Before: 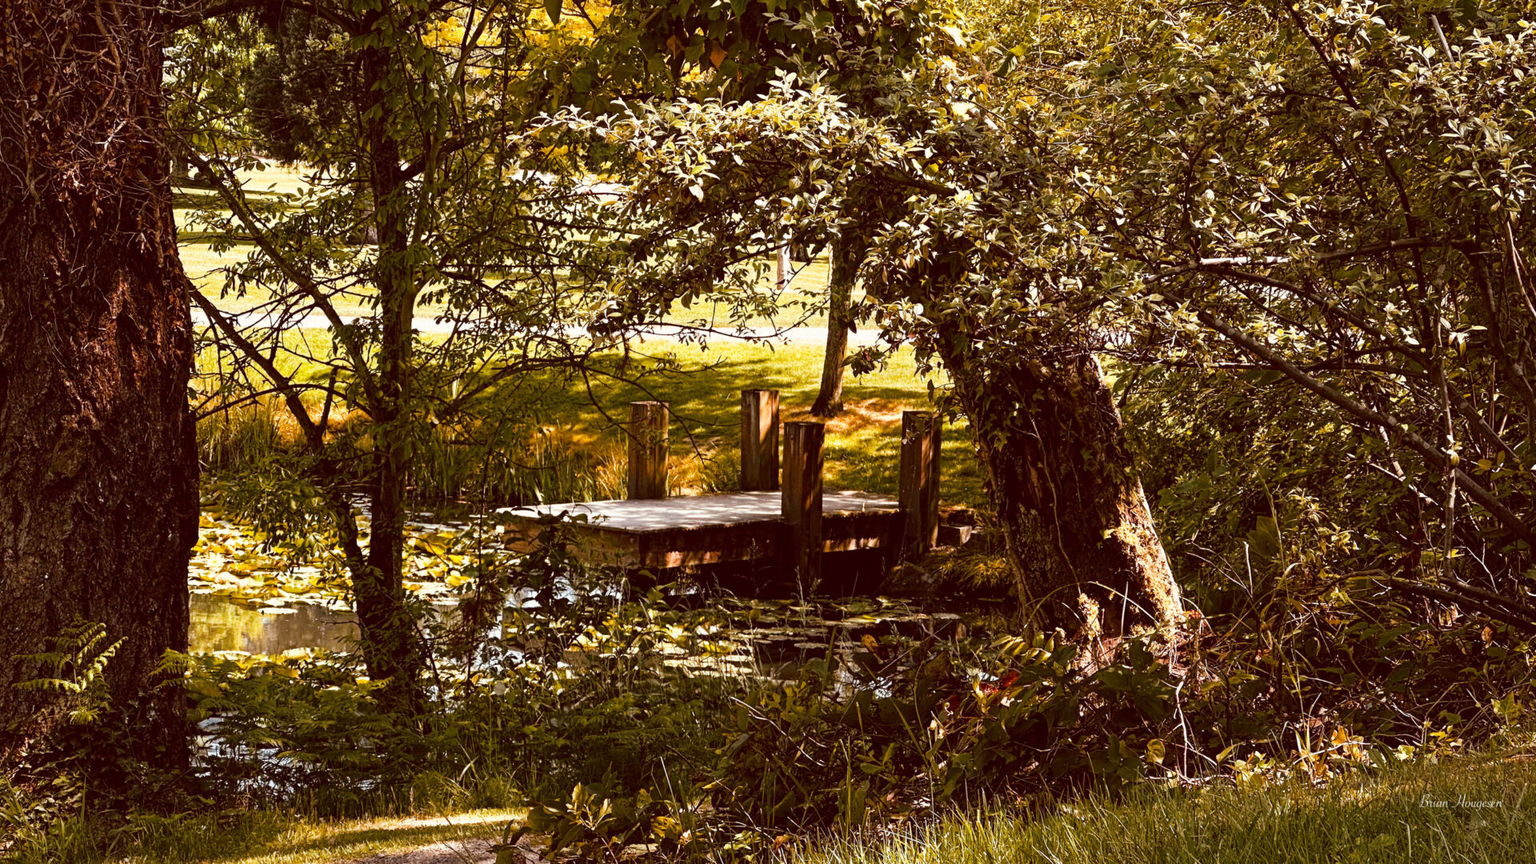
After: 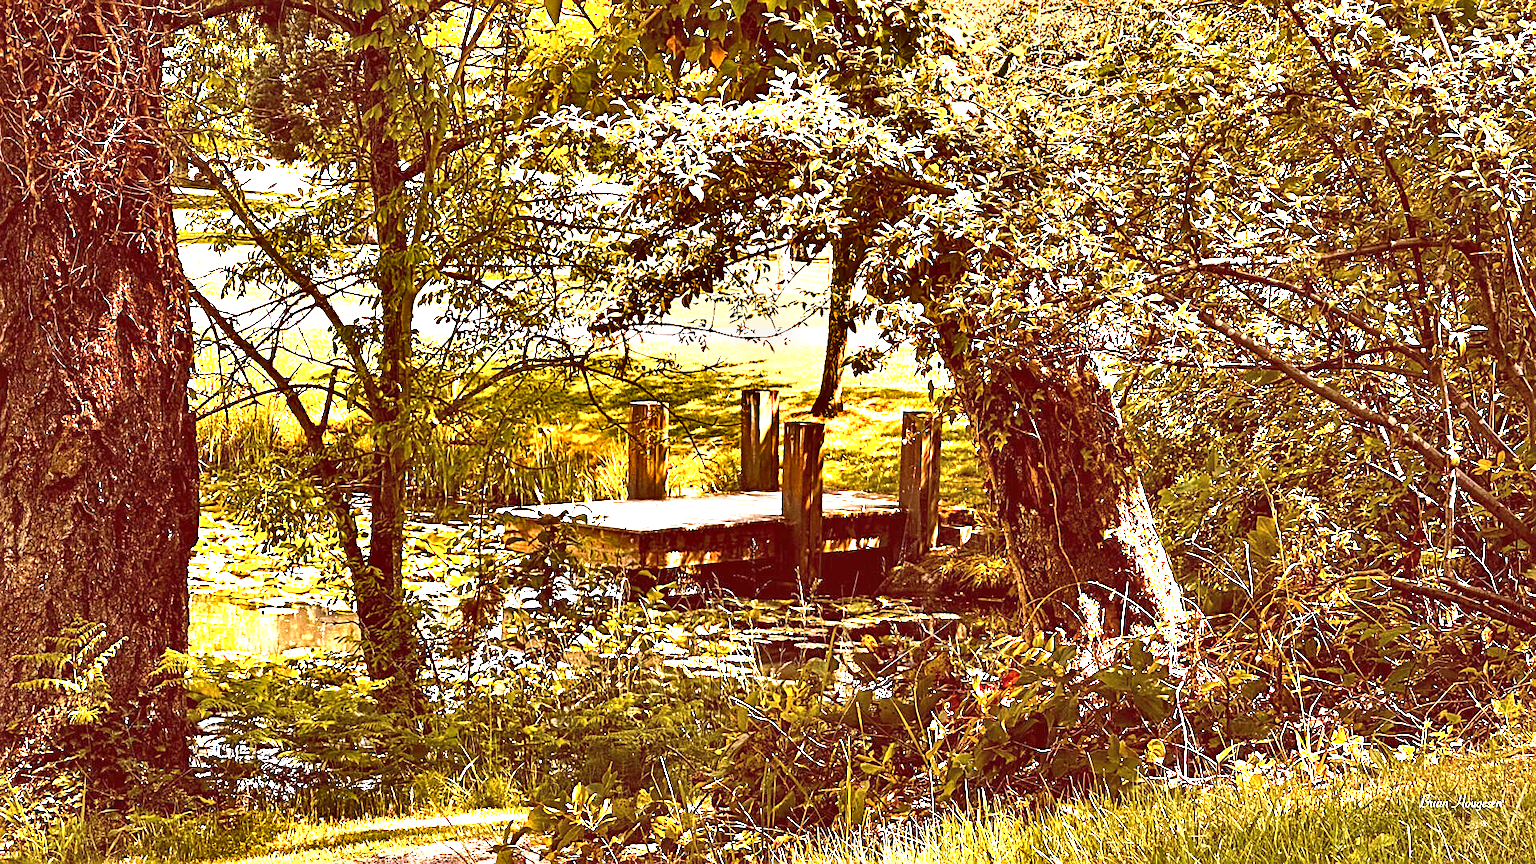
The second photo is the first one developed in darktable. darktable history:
exposure: black level correction 0, exposure 1.125 EV, compensate exposure bias true, compensate highlight preservation false
sharpen: on, module defaults
shadows and highlights: shadows 12, white point adjustment 1.2, soften with gaussian
